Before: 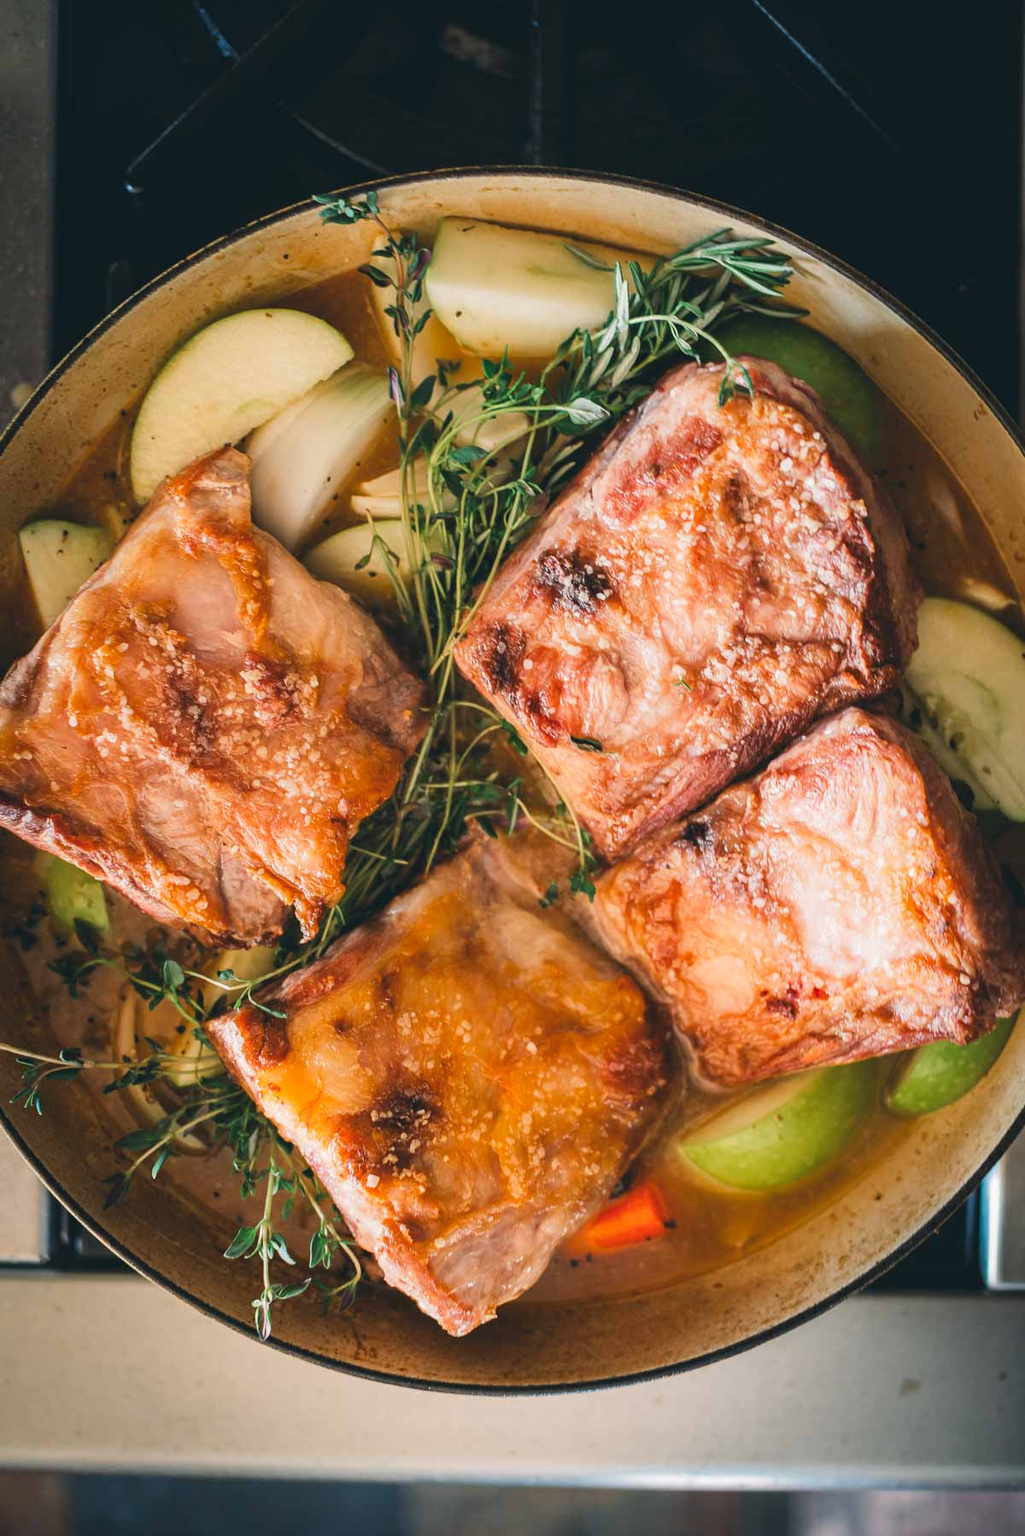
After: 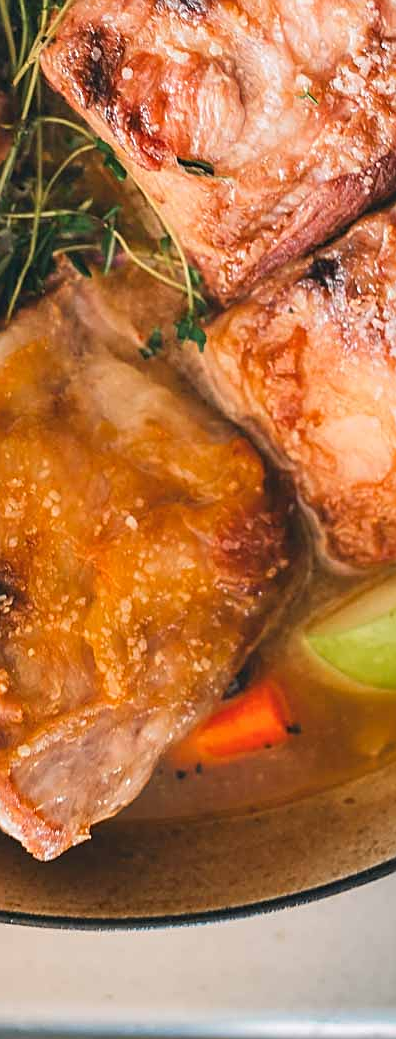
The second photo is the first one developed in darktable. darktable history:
crop: left 40.955%, top 39.196%, right 25.983%, bottom 3.008%
sharpen: on, module defaults
